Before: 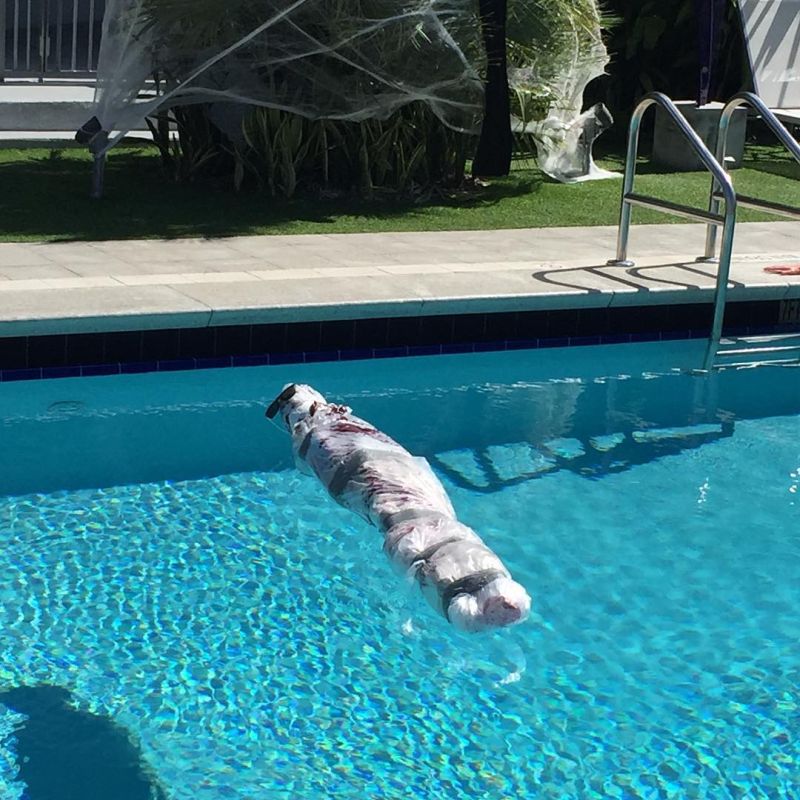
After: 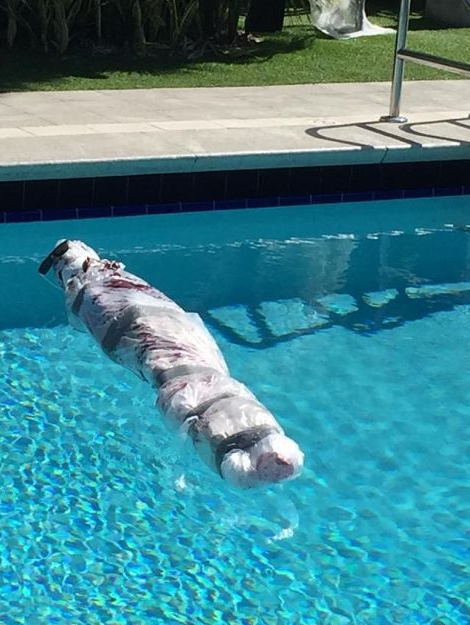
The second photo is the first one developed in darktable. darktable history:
crop and rotate: left 28.47%, top 18.076%, right 12.732%, bottom 3.716%
